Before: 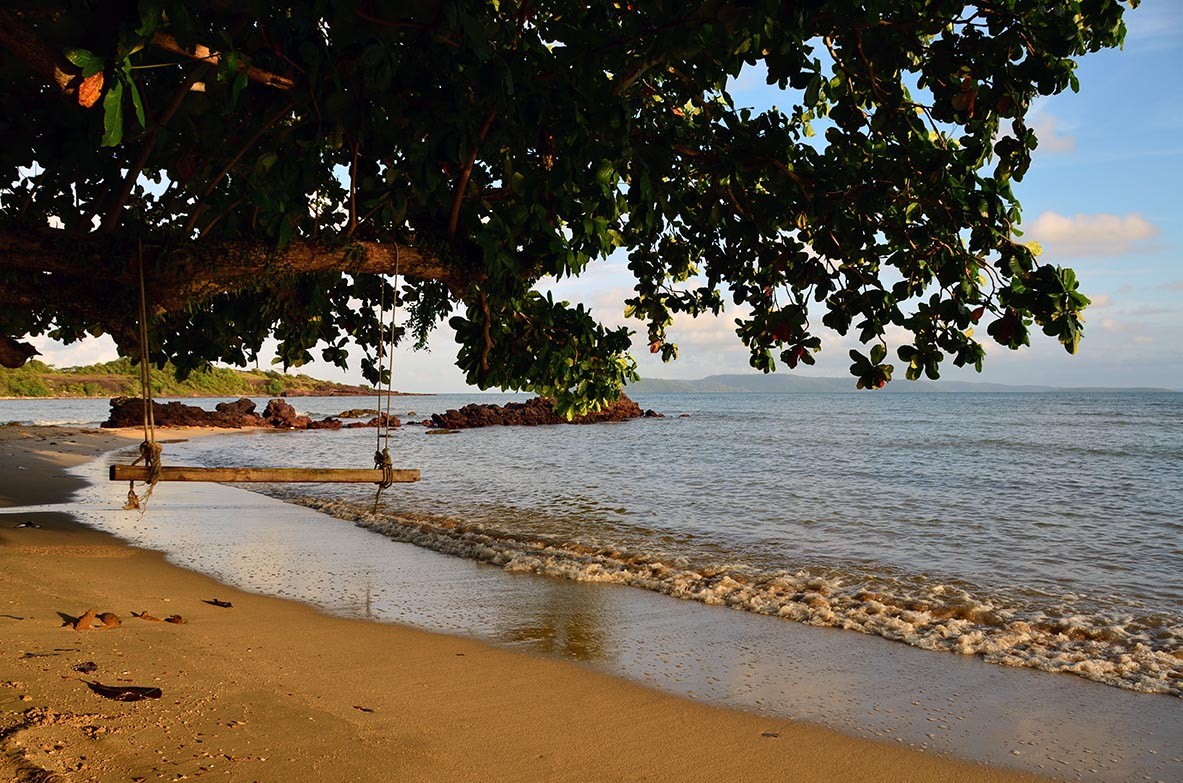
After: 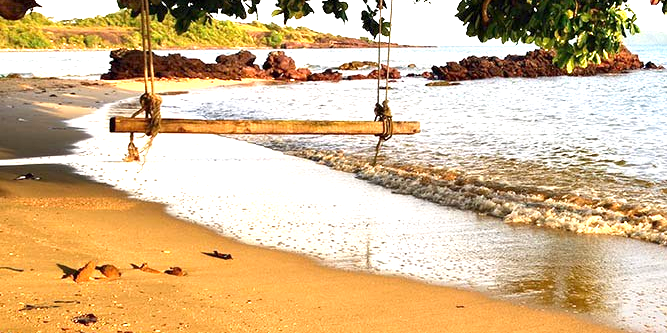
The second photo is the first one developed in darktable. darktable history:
exposure: black level correction 0.001, exposure 1.646 EV, compensate exposure bias true, compensate highlight preservation false
crop: top 44.483%, right 43.593%, bottom 12.892%
